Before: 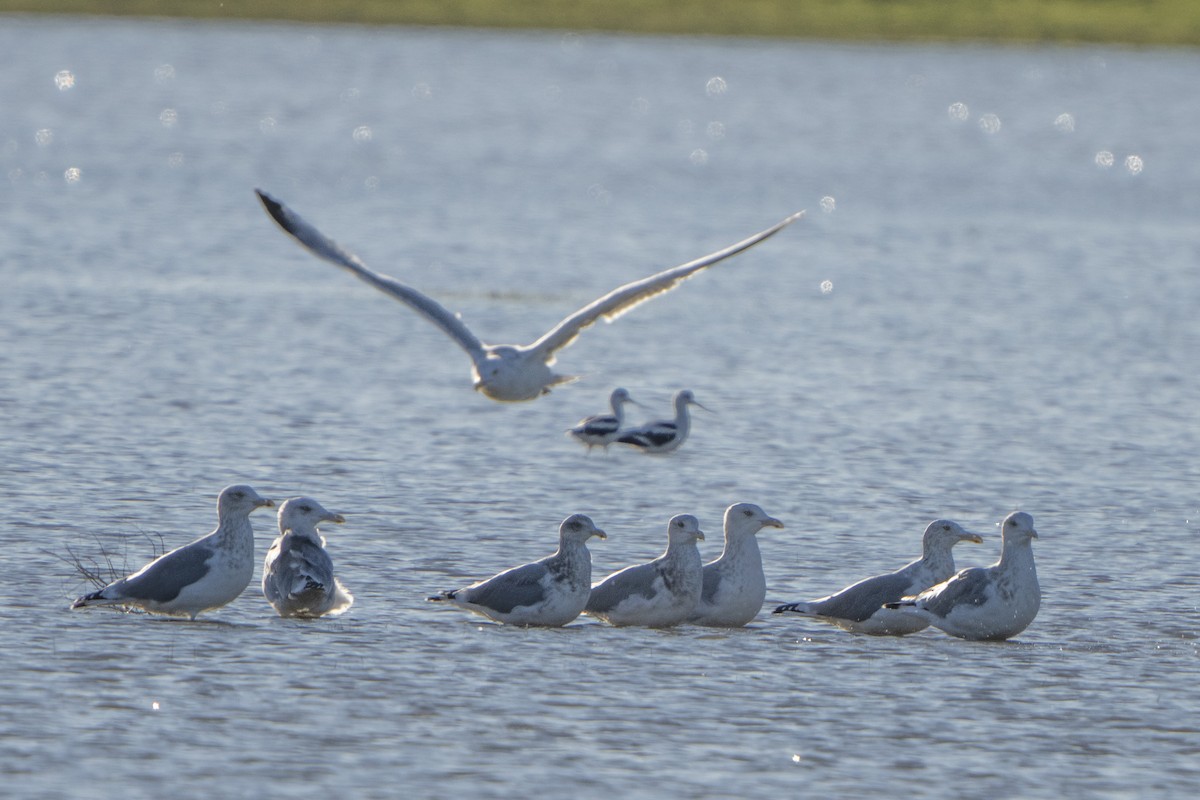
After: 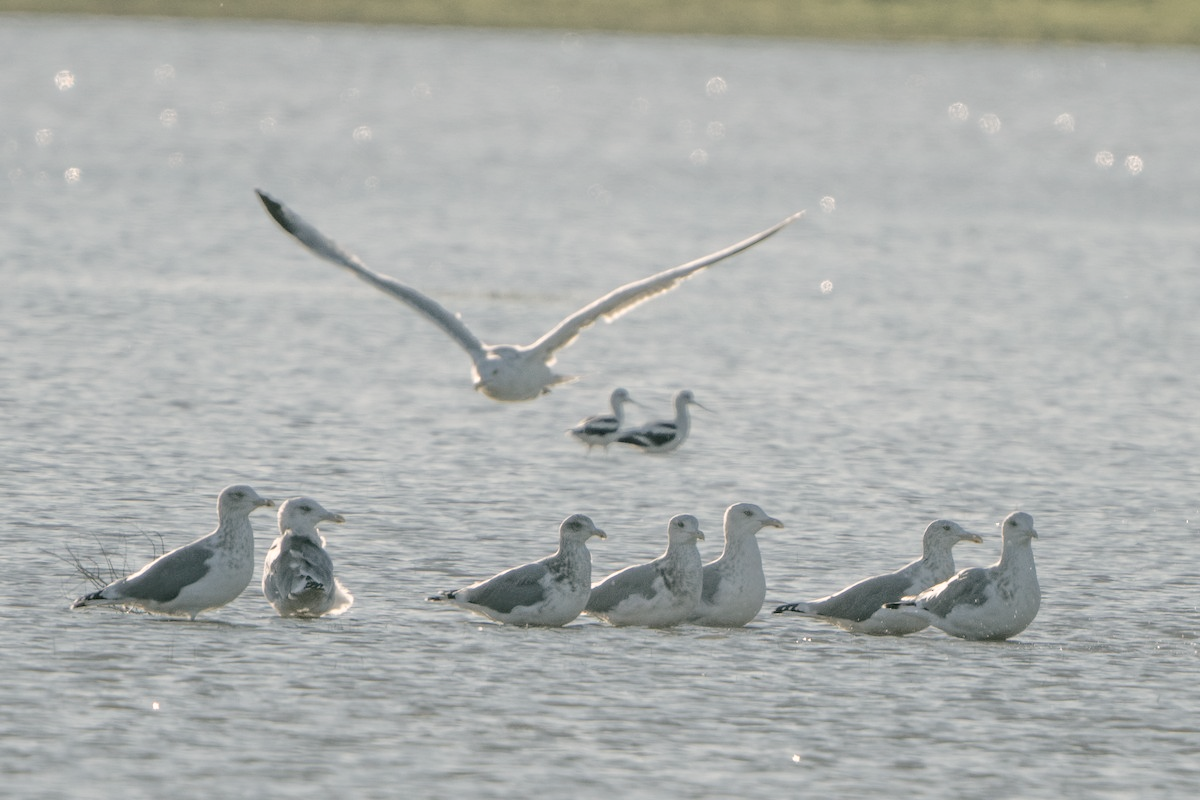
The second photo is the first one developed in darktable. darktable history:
contrast brightness saturation: brightness 0.18, saturation -0.5
color correction: highlights a* 4.02, highlights b* 4.98, shadows a* -7.55, shadows b* 4.98
